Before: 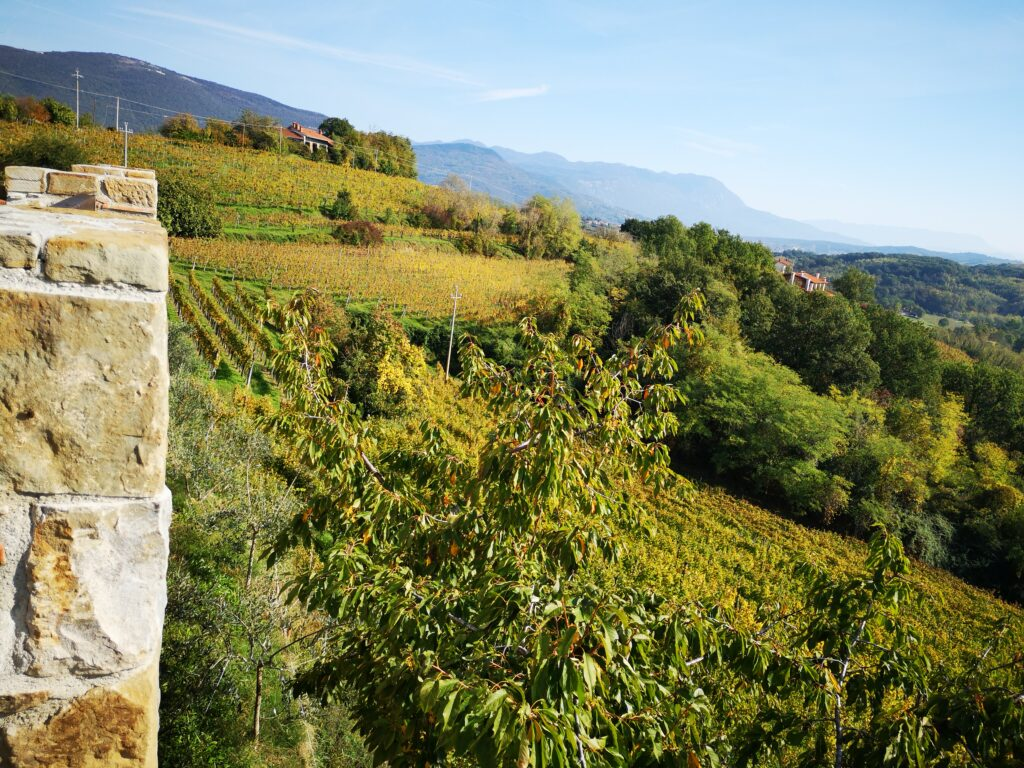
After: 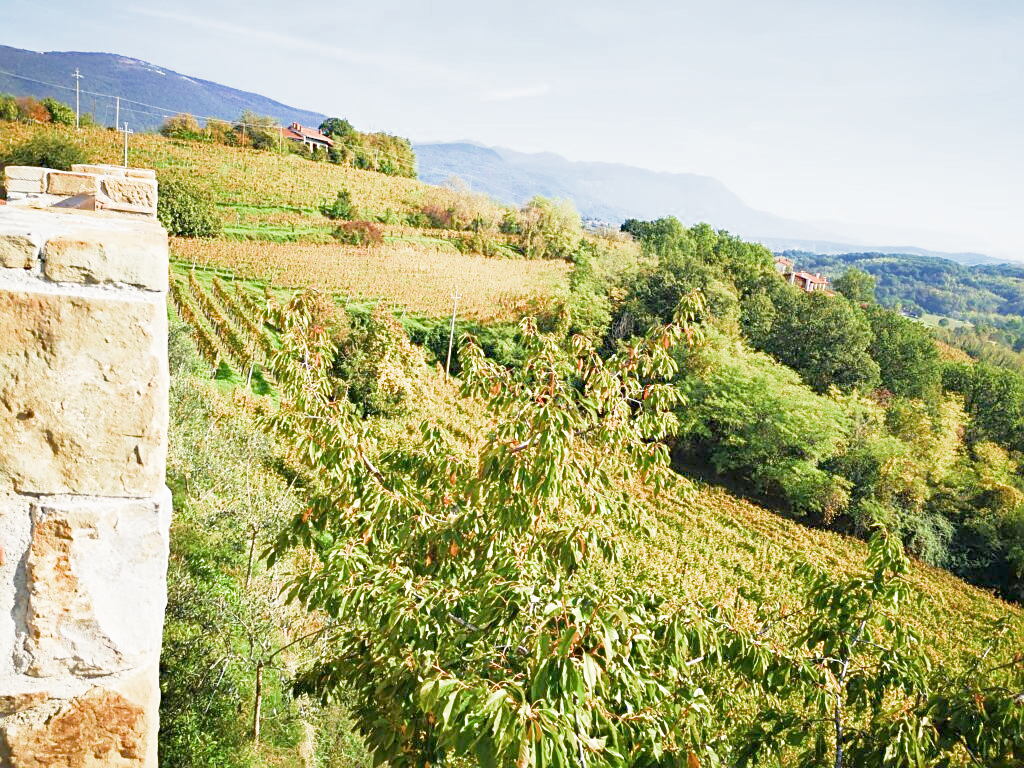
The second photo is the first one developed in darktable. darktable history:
sharpen: on, module defaults
filmic rgb: middle gray luminance 4.29%, black relative exposure -13 EV, white relative exposure 5 EV, threshold 6 EV, target black luminance 0%, hardness 5.19, latitude 59.69%, contrast 0.767, highlights saturation mix 5%, shadows ↔ highlights balance 25.95%, add noise in highlights 0, color science v3 (2019), use custom middle-gray values true, iterations of high-quality reconstruction 0, contrast in highlights soft, enable highlight reconstruction true
